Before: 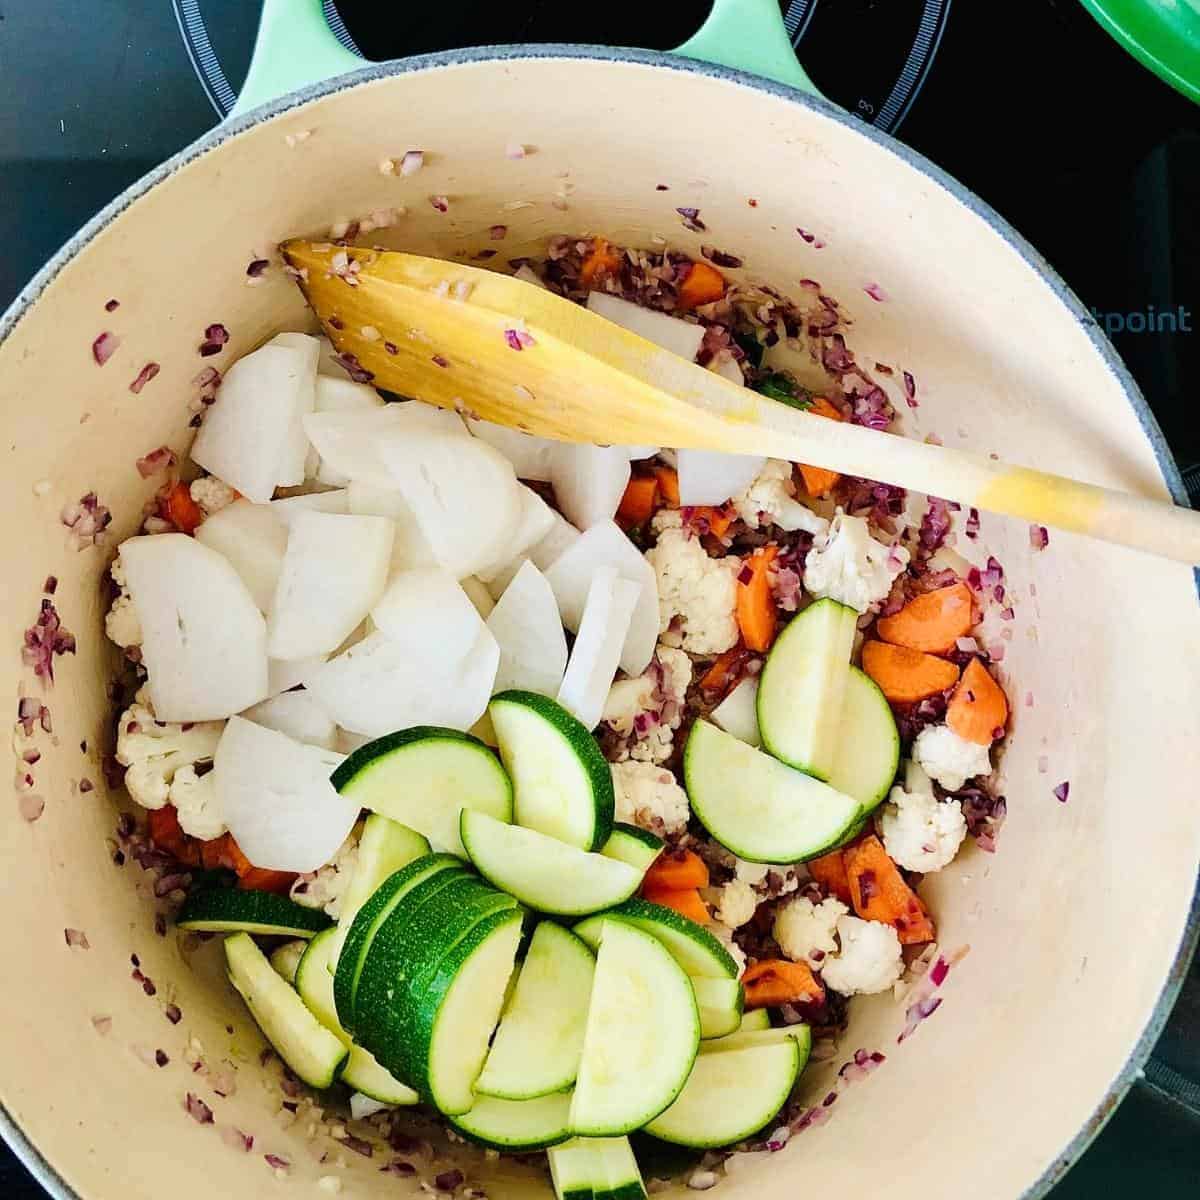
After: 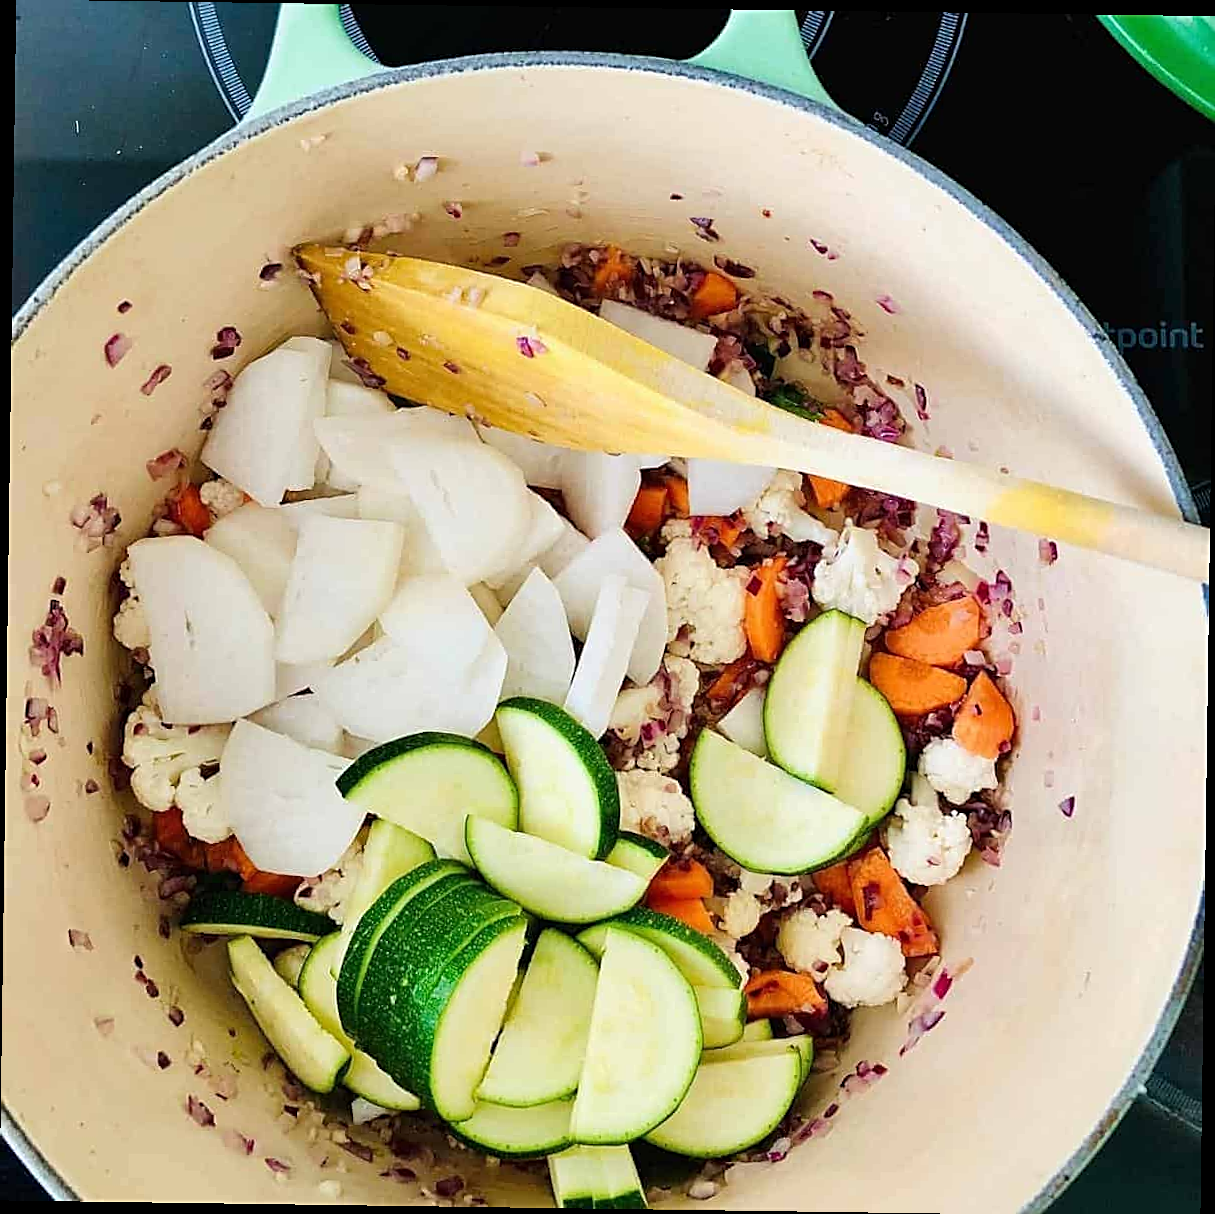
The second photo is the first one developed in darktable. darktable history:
sharpen: on, module defaults
rotate and perspective: rotation 0.8°, automatic cropping off
crop: top 0.05%, bottom 0.098%
